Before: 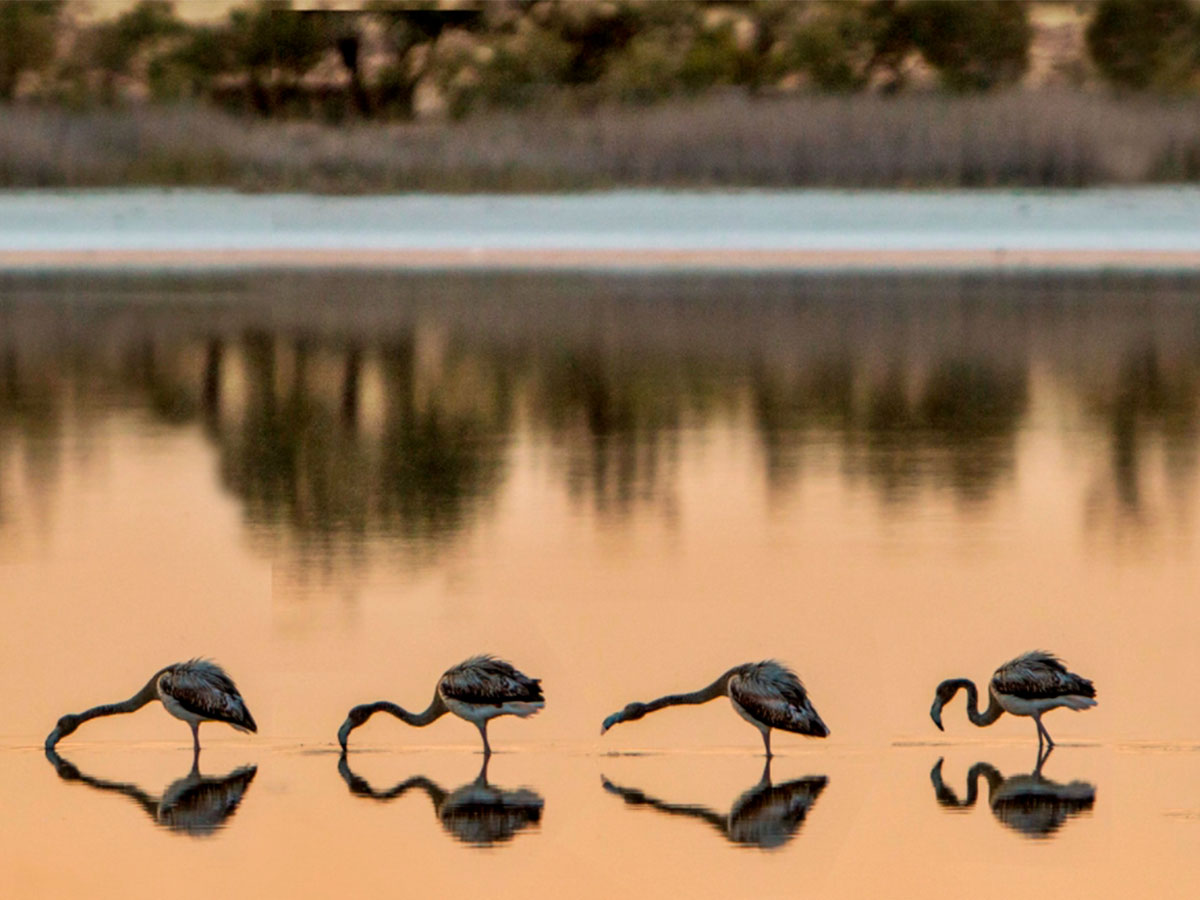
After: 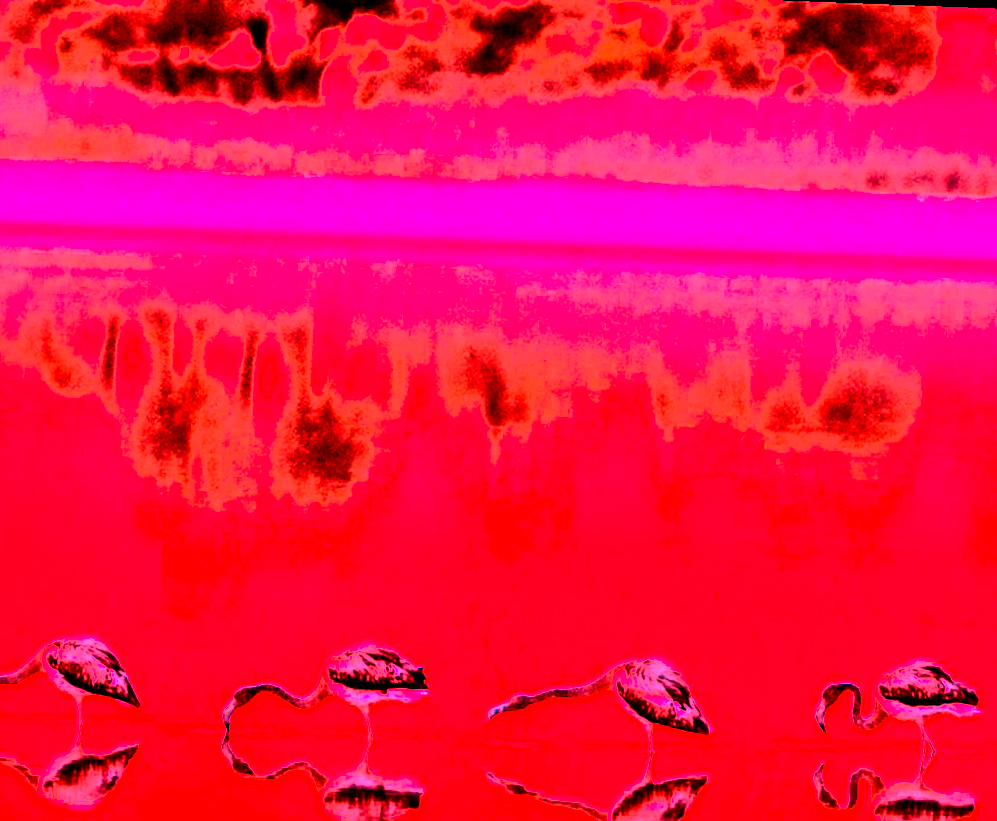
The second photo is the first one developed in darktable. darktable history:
rotate and perspective: rotation 2.17°, automatic cropping off
white balance: red 4.26, blue 1.802
contrast brightness saturation: contrast 0.4, brightness 0.1, saturation 0.21
tone equalizer: on, module defaults
crop: left 9.929%, top 3.475%, right 9.188%, bottom 9.529%
